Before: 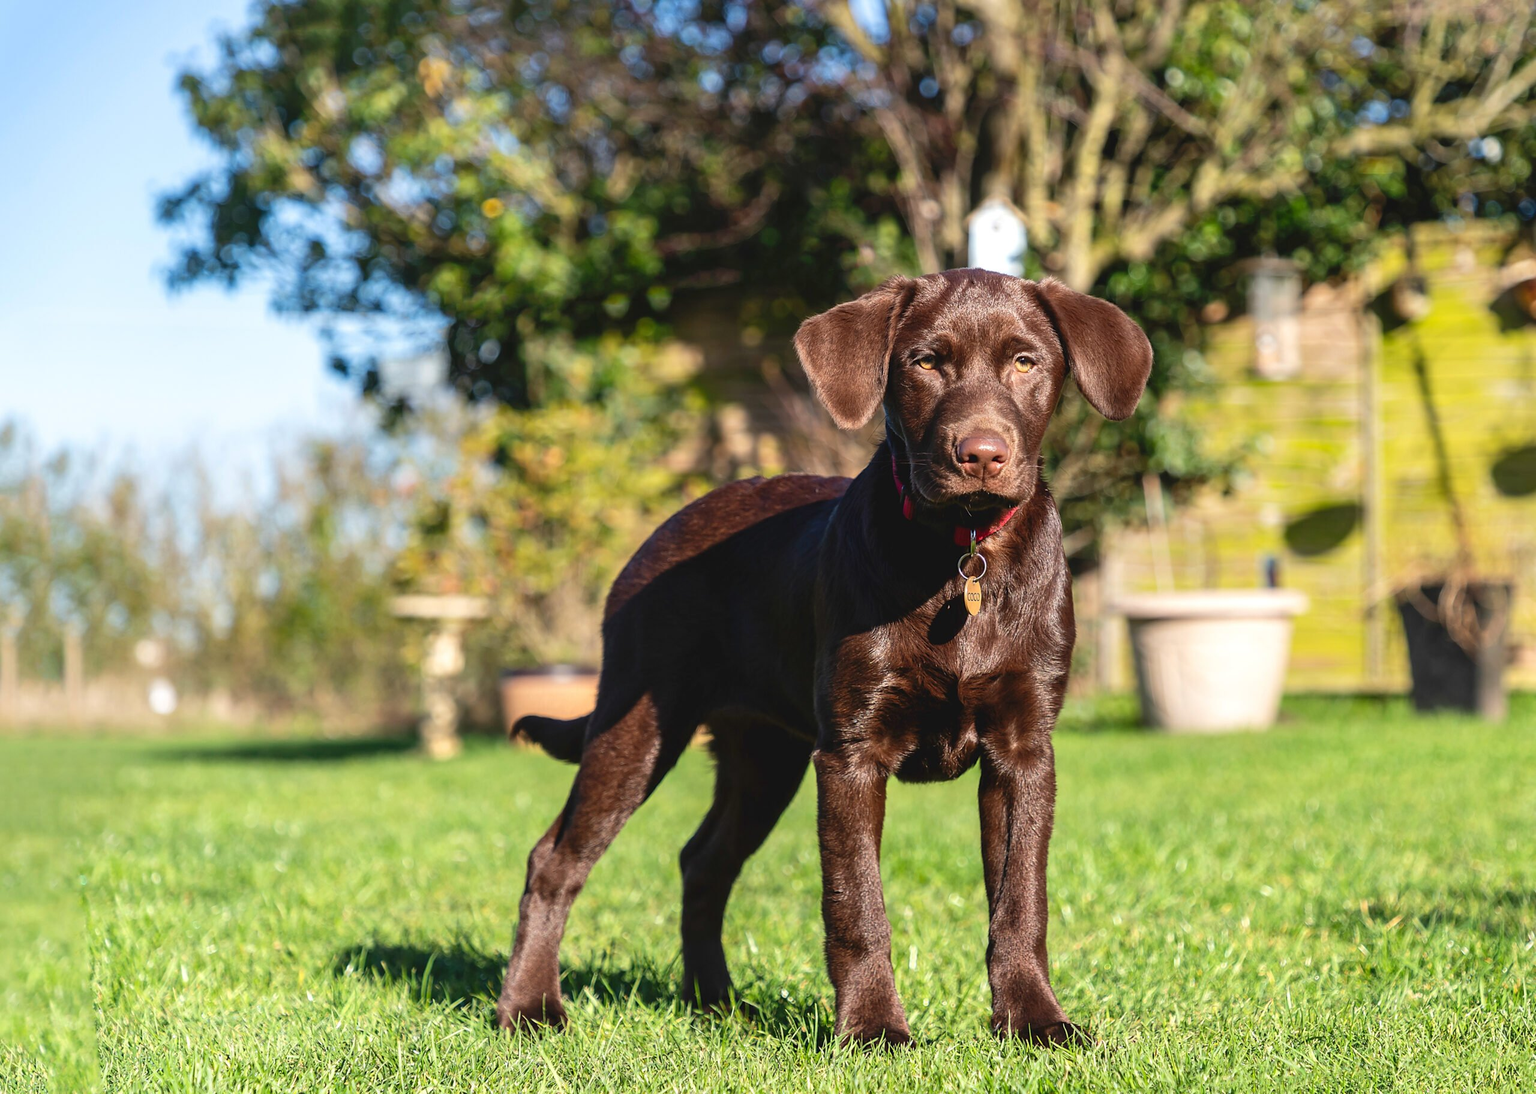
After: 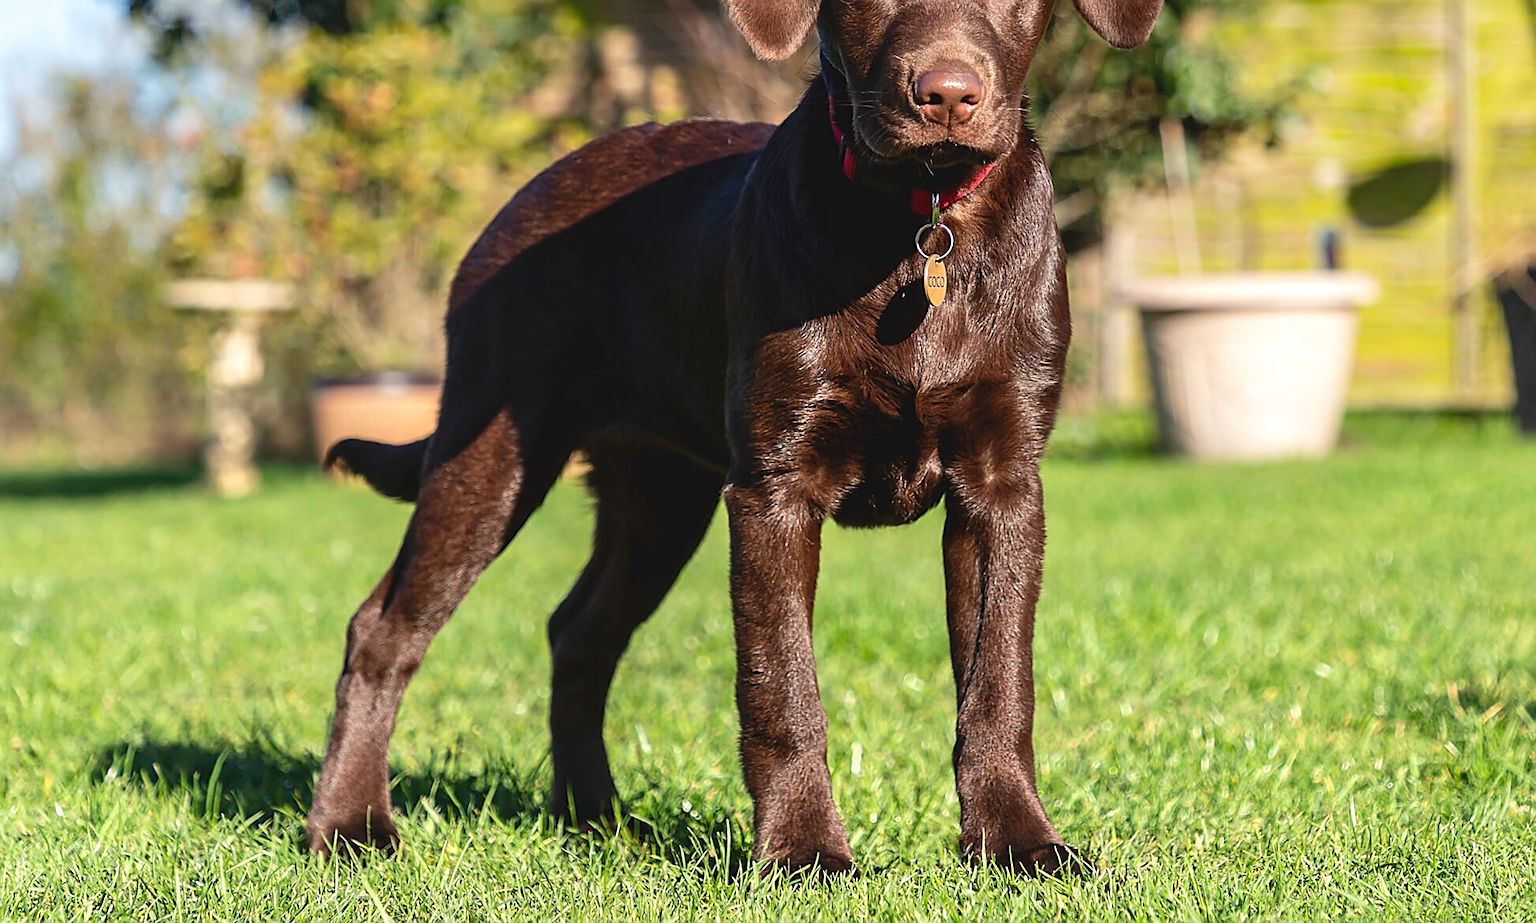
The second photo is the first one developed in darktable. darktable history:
crop and rotate: left 17.299%, top 35.115%, right 7.015%, bottom 1.024%
sharpen: on, module defaults
